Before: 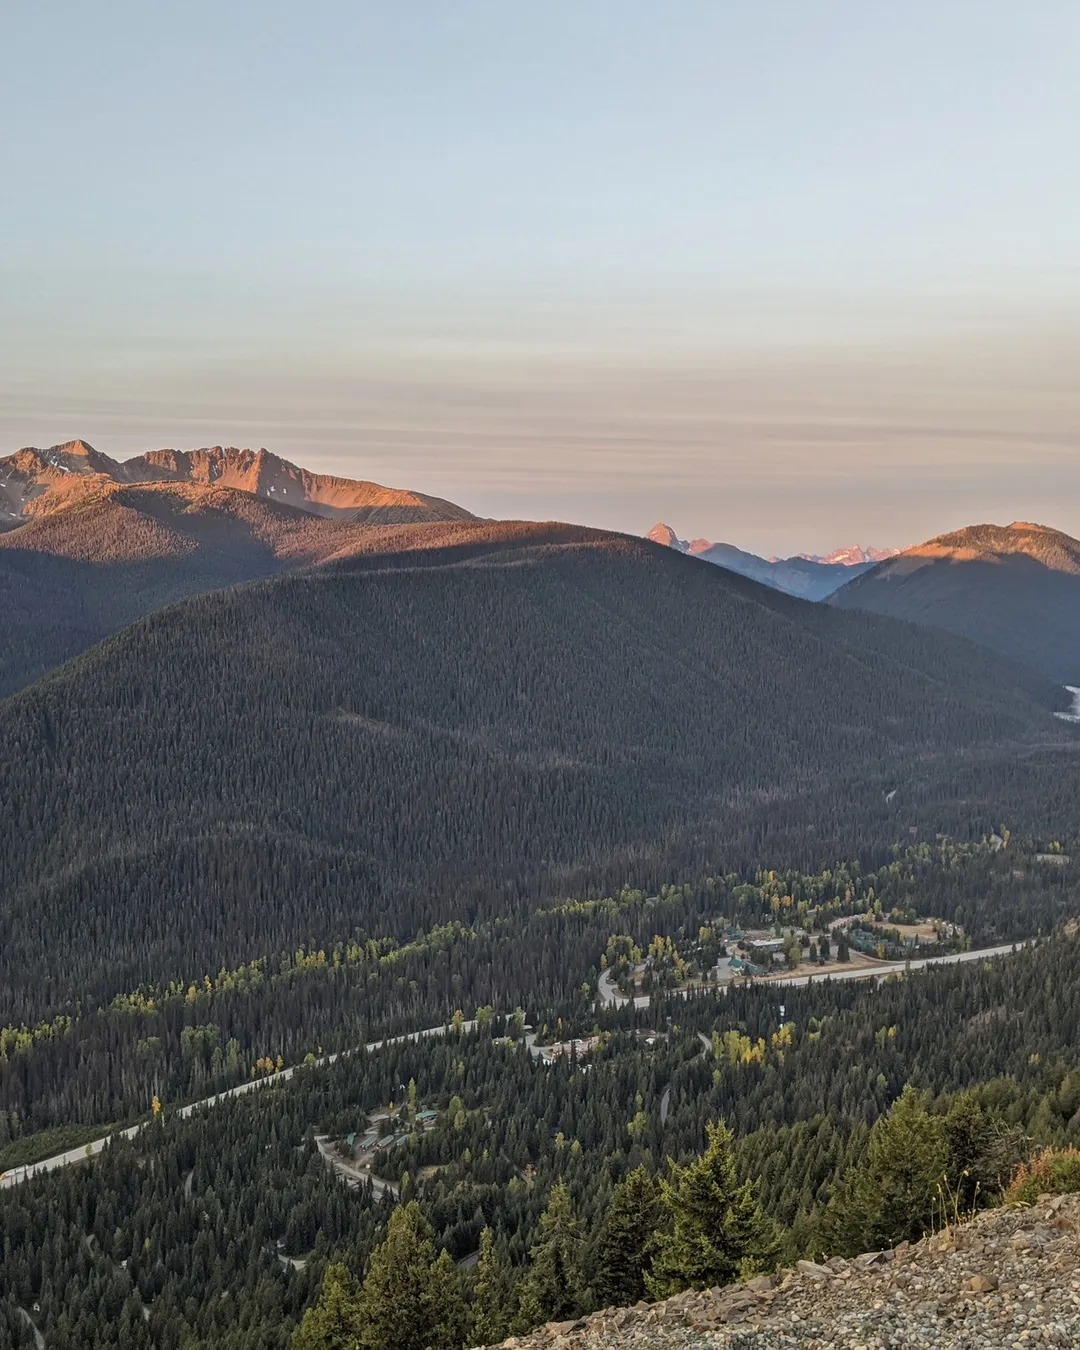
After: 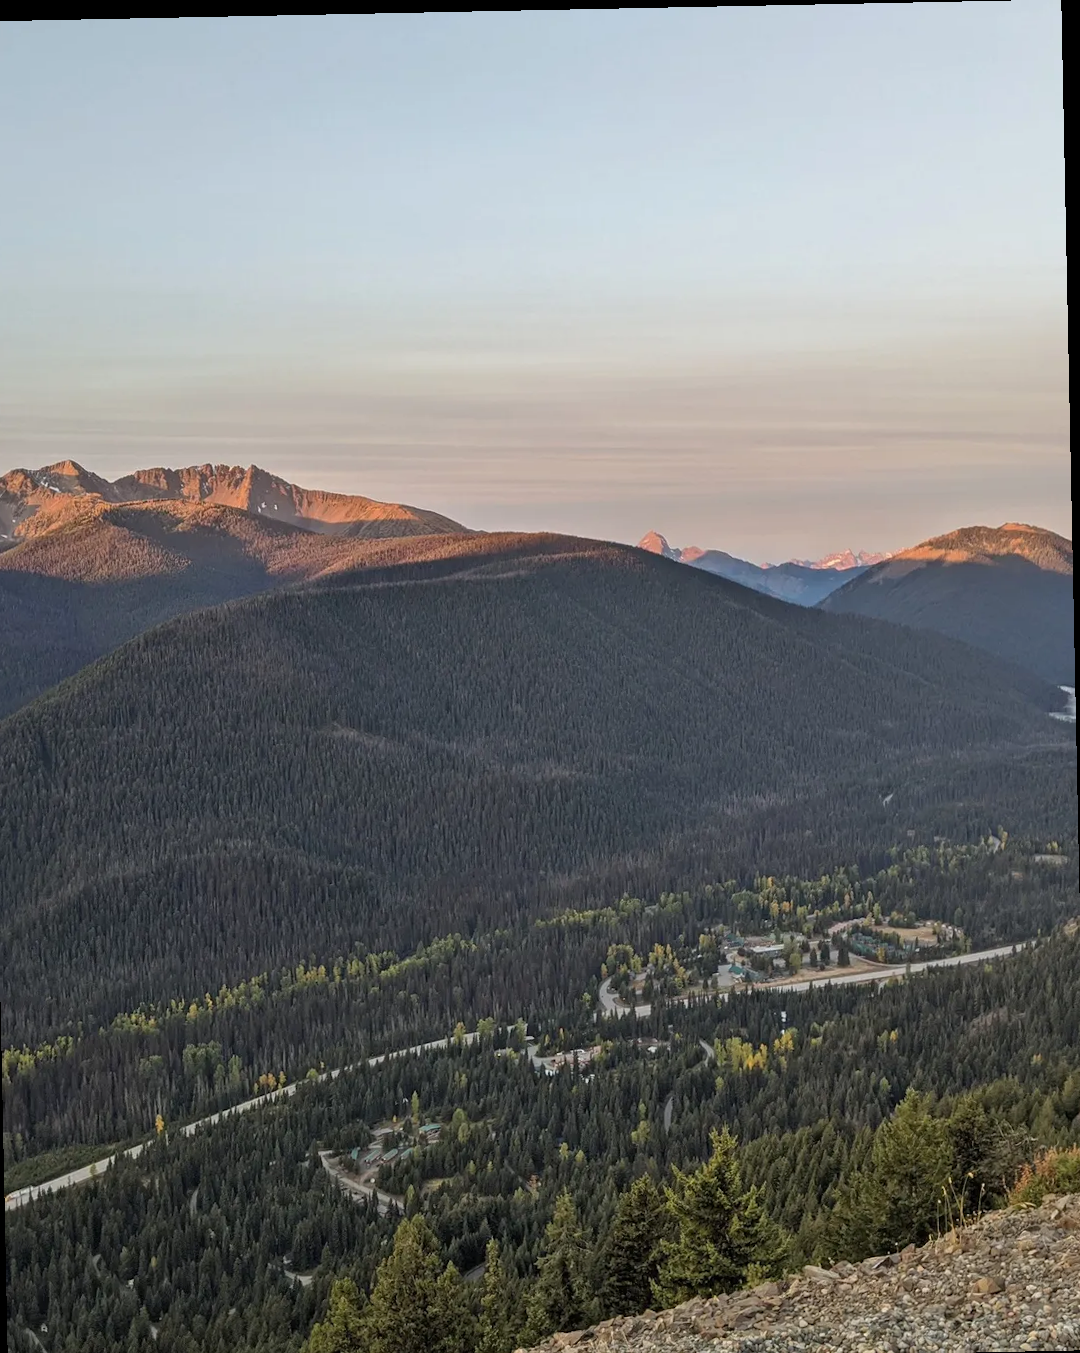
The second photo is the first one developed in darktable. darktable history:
crop and rotate: left 1.774%, right 0.633%, bottom 1.28%
rotate and perspective: rotation -1.17°, automatic cropping off
